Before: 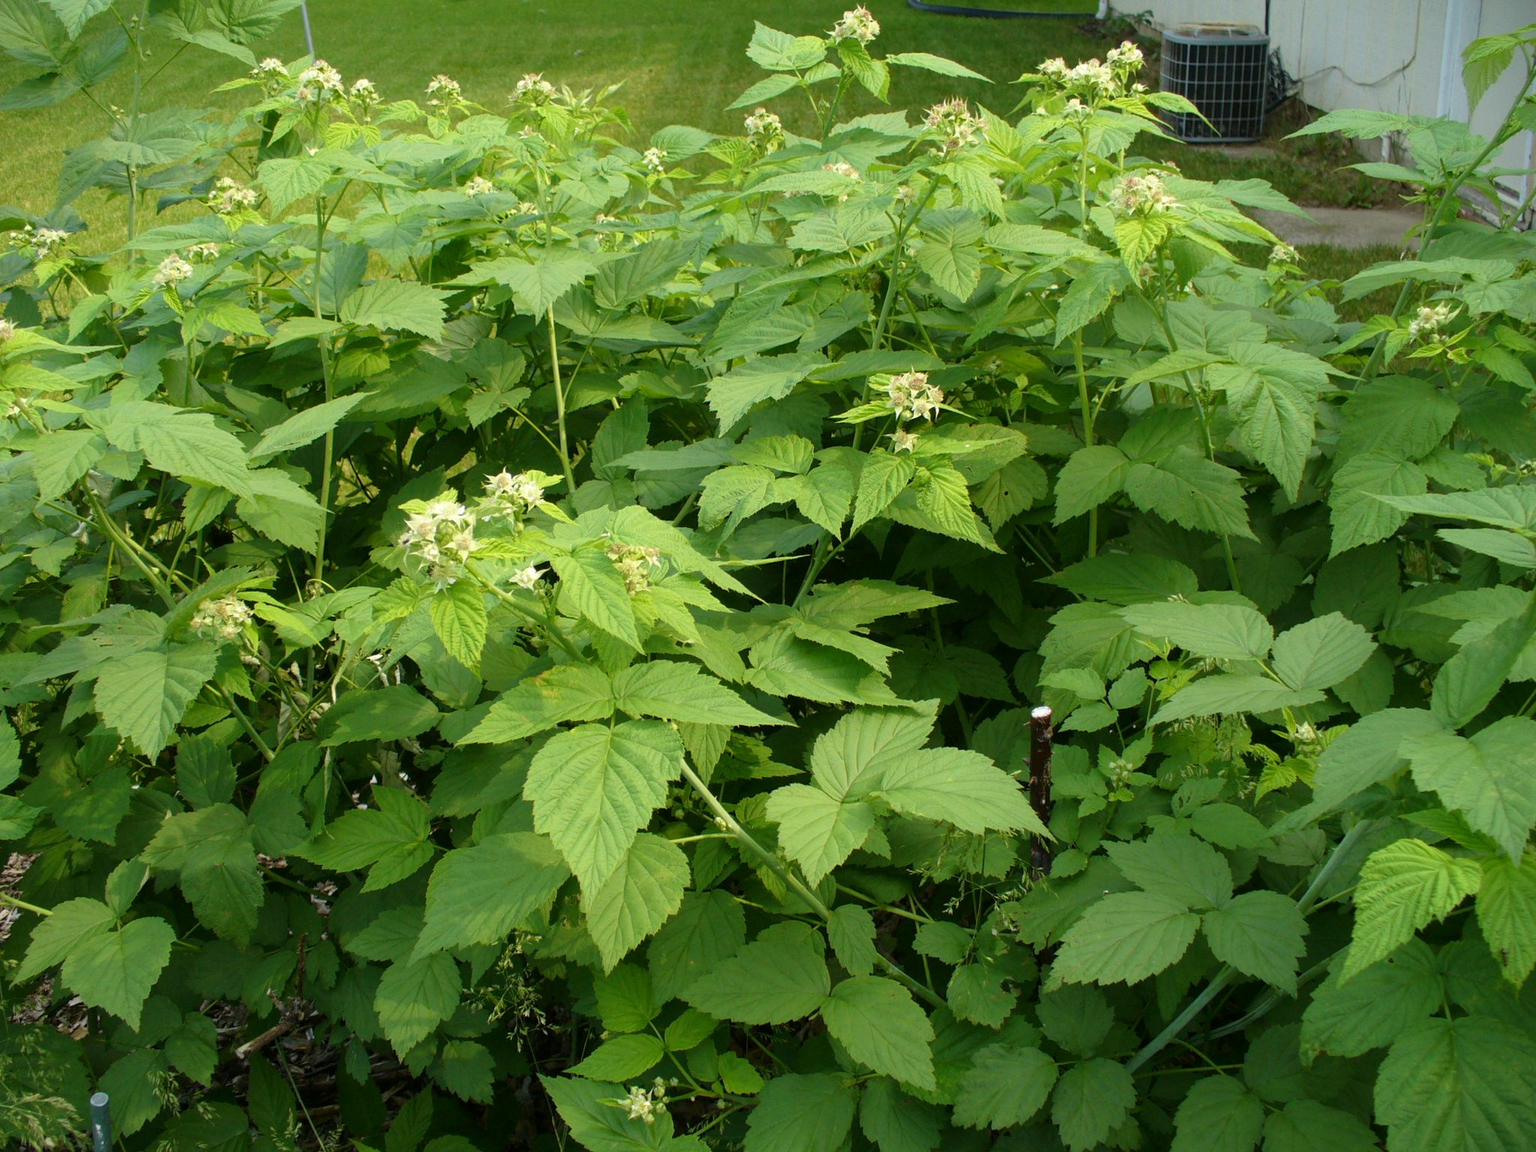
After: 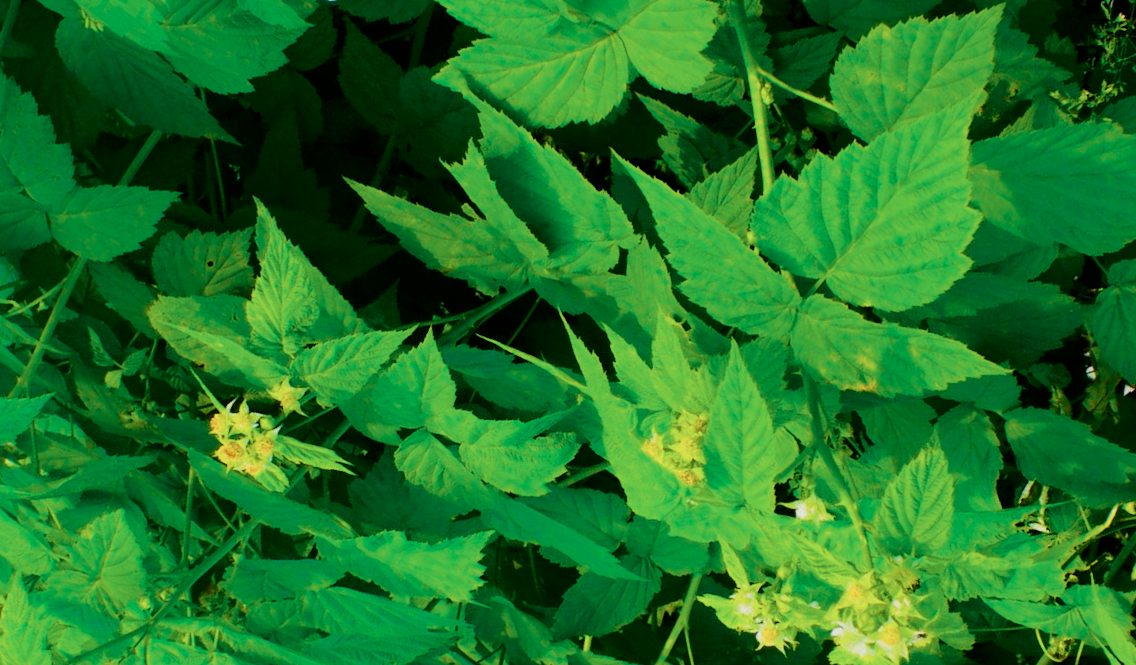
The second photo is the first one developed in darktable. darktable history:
color balance rgb: shadows lift › chroma 2.031%, shadows lift › hue 217.34°, power › chroma 0.259%, power › hue 62.43°, linear chroma grading › shadows -39.475%, linear chroma grading › highlights 40.982%, linear chroma grading › global chroma 45.026%, linear chroma grading › mid-tones -29.757%, perceptual saturation grading › global saturation 25.309%, global vibrance 20%
color zones: curves: ch0 [(0, 0.5) (0.125, 0.4) (0.25, 0.5) (0.375, 0.4) (0.5, 0.4) (0.625, 0.35) (0.75, 0.35) (0.875, 0.5)]; ch1 [(0, 0.35) (0.125, 0.45) (0.25, 0.35) (0.375, 0.35) (0.5, 0.35) (0.625, 0.35) (0.75, 0.45) (0.875, 0.35)]; ch2 [(0, 0.6) (0.125, 0.5) (0.25, 0.5) (0.375, 0.6) (0.5, 0.6) (0.625, 0.5) (0.75, 0.5) (0.875, 0.5)]
crop and rotate: angle 147.79°, left 9.104%, top 15.636%, right 4.539%, bottom 16.906%
filmic rgb: black relative exposure -7.14 EV, white relative exposure 5.39 EV, hardness 3.02
contrast brightness saturation: contrast 0.13, brightness -0.225, saturation 0.136
exposure: black level correction 0, exposure 0.703 EV, compensate exposure bias true, compensate highlight preservation false
shadows and highlights: shadows 37.39, highlights -28.06, highlights color adjustment 0.312%, soften with gaussian
tone equalizer: on, module defaults
